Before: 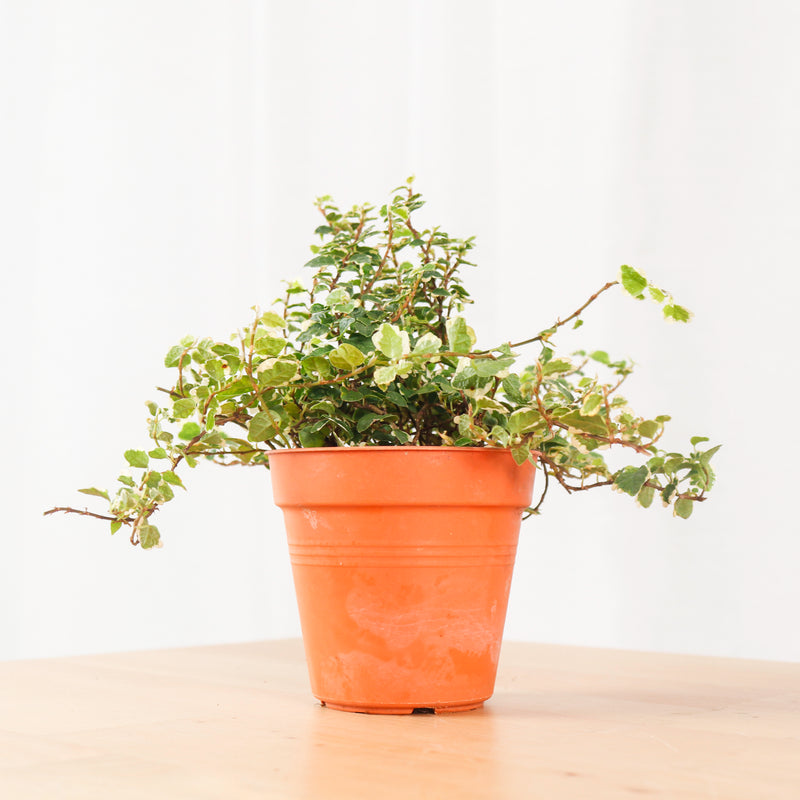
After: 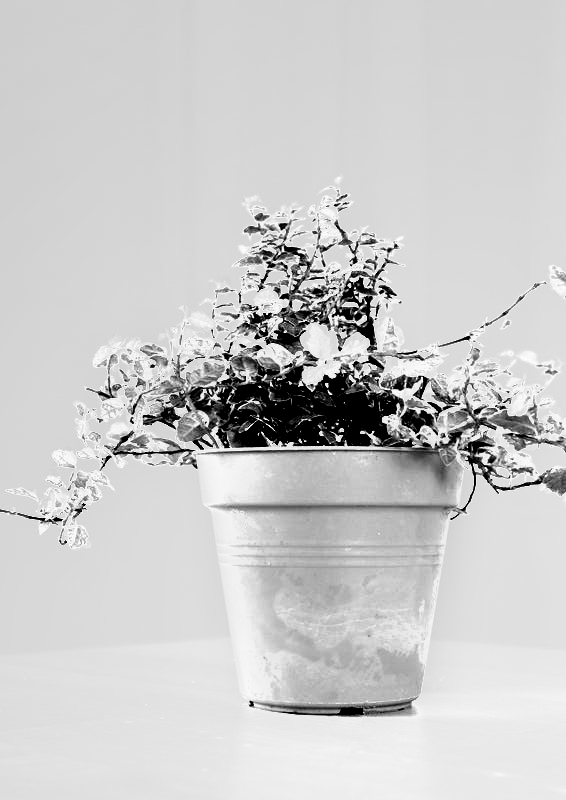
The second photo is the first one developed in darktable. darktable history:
shadows and highlights: radius 337.17, shadows 29.01, soften with gaussian
crop and rotate: left 9.061%, right 20.142%
exposure: black level correction -0.002, exposure 1.115 EV, compensate highlight preservation false
monochrome: on, module defaults
